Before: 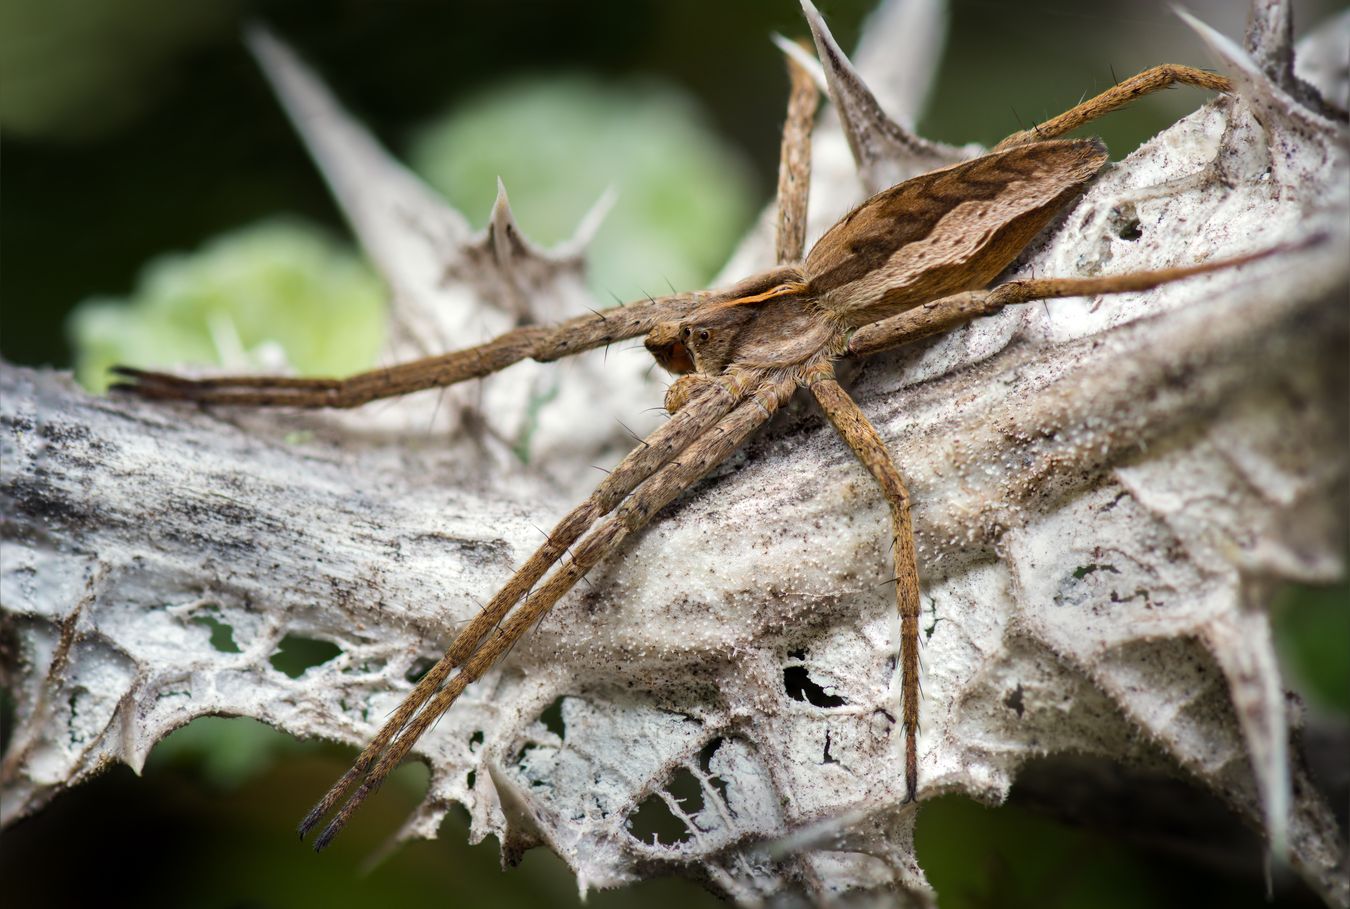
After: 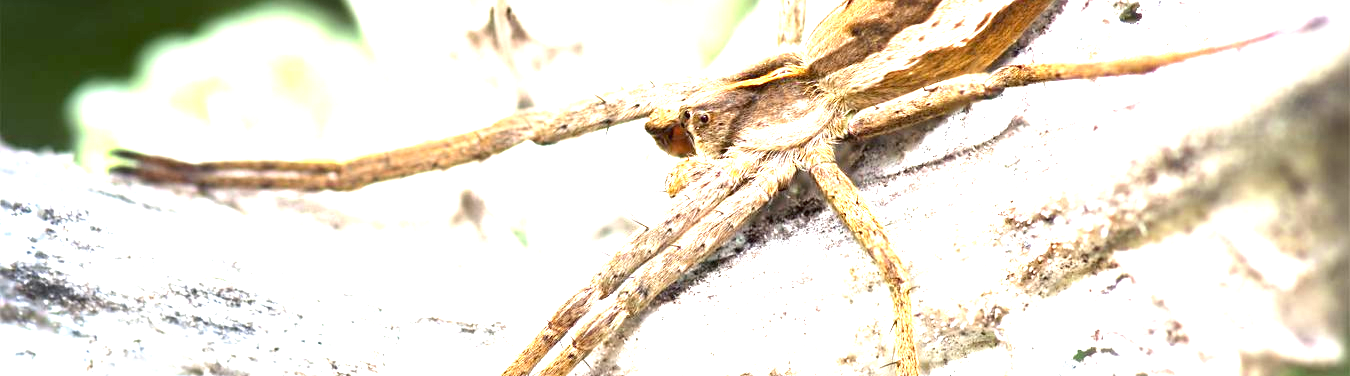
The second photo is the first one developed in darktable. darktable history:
exposure: black level correction 0, exposure 2.355 EV, compensate highlight preservation false
crop and rotate: top 23.936%, bottom 34.69%
